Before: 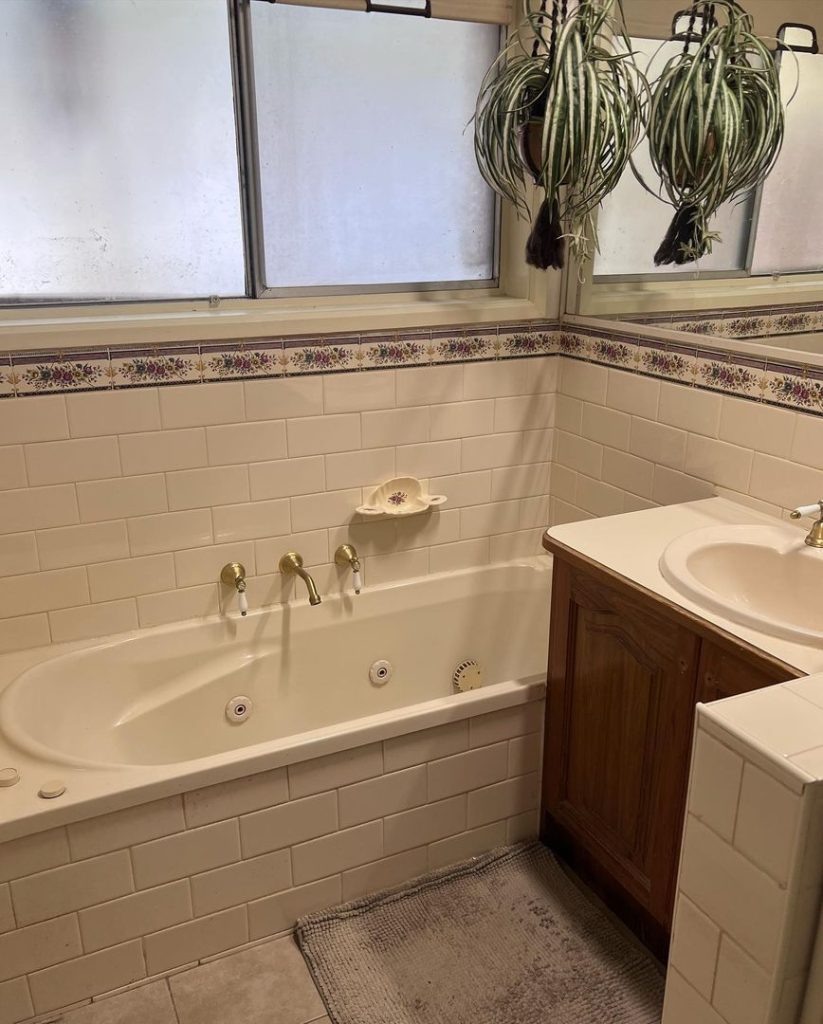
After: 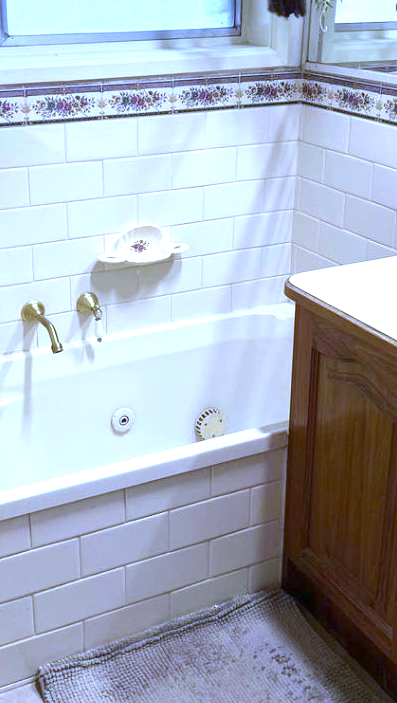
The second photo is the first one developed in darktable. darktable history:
contrast brightness saturation: saturation 0.13
exposure: black level correction 0, exposure 1.45 EV, compensate exposure bias true, compensate highlight preservation false
crop: left 31.379%, top 24.658%, right 20.326%, bottom 6.628%
white balance: red 0.766, blue 1.537
